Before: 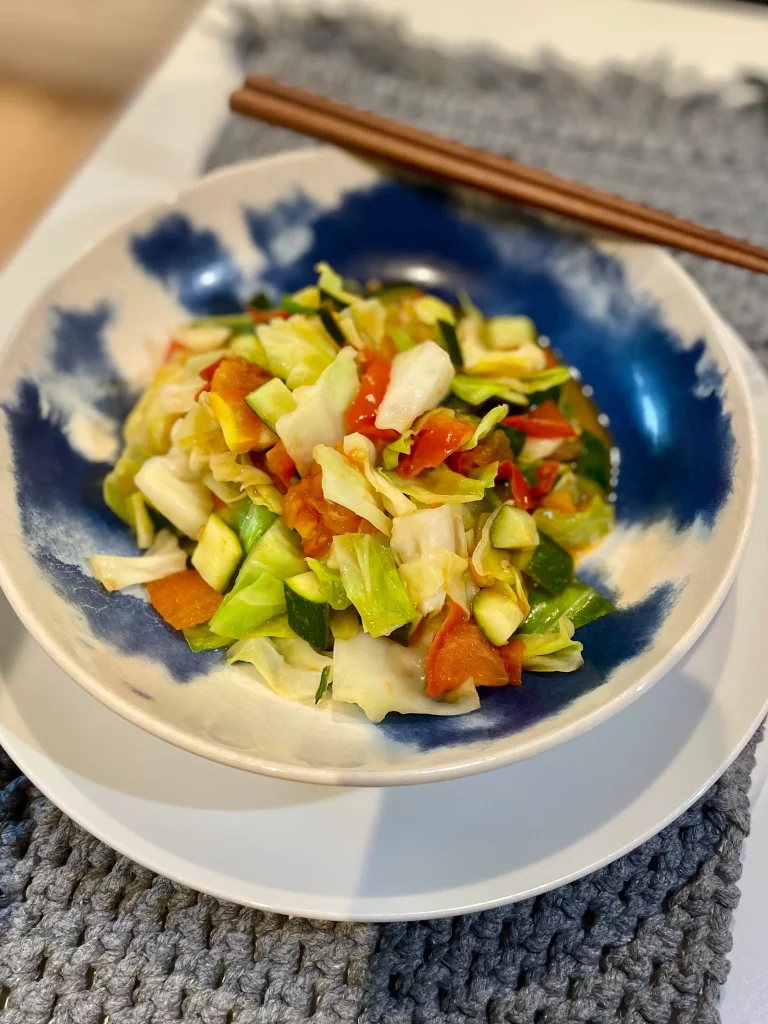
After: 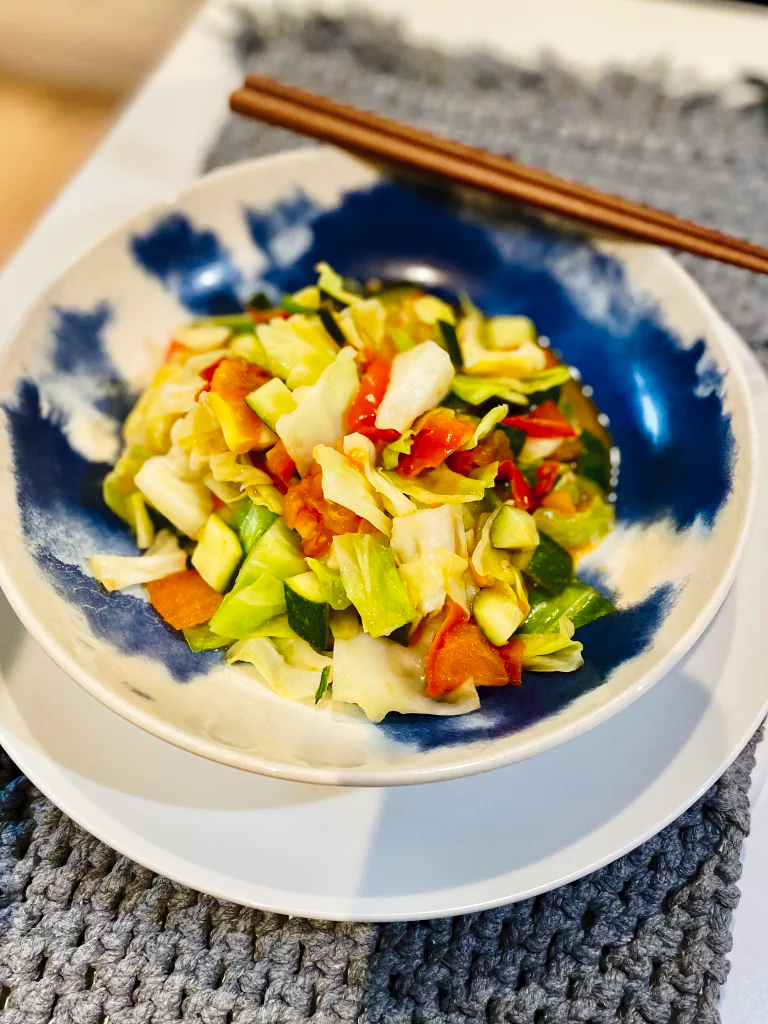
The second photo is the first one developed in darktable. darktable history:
tone curve: curves: ch0 [(0, 0) (0.003, 0.024) (0.011, 0.032) (0.025, 0.041) (0.044, 0.054) (0.069, 0.069) (0.1, 0.09) (0.136, 0.116) (0.177, 0.162) (0.224, 0.213) (0.277, 0.278) (0.335, 0.359) (0.399, 0.447) (0.468, 0.543) (0.543, 0.621) (0.623, 0.717) (0.709, 0.807) (0.801, 0.876) (0.898, 0.934) (1, 1)], preserve colors none
haze removal: adaptive false
